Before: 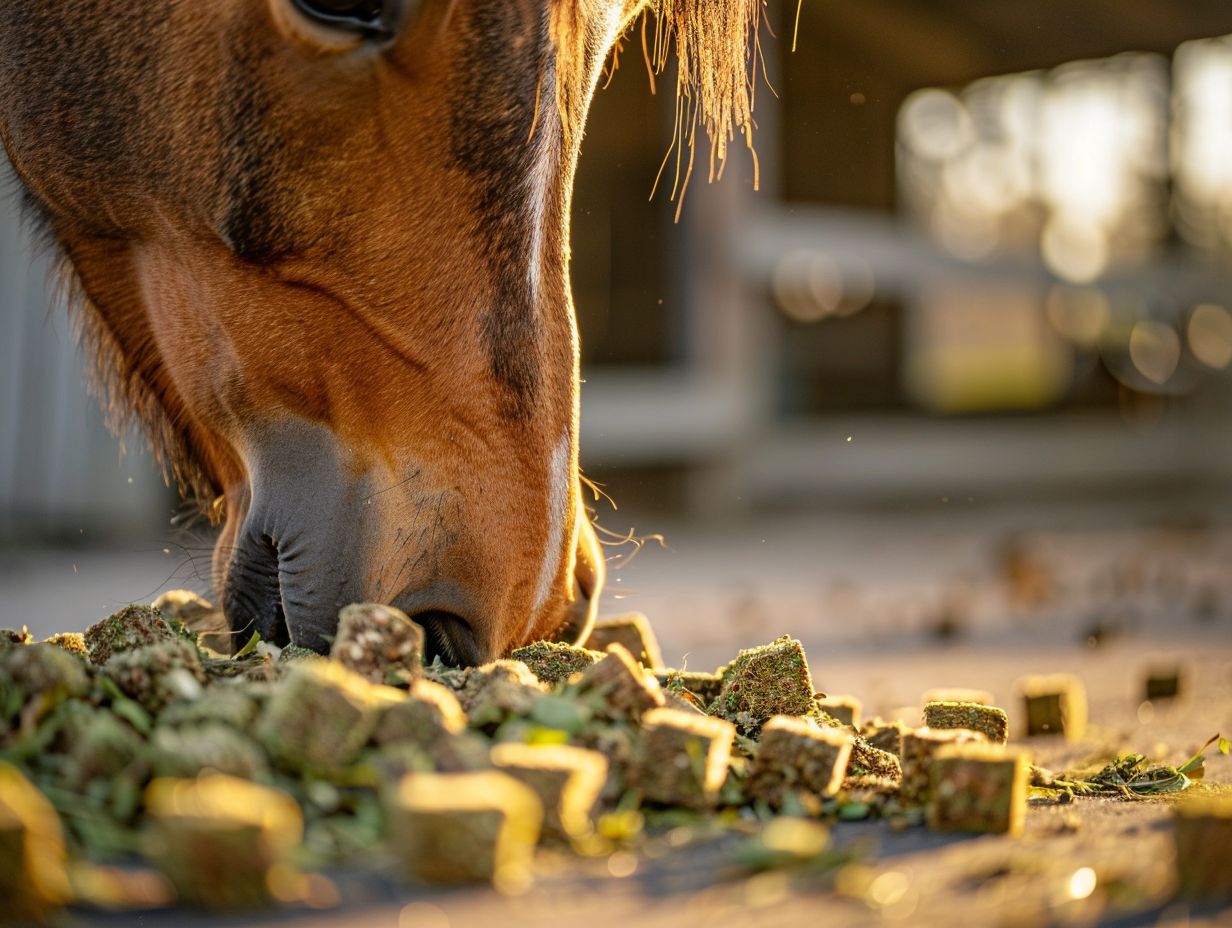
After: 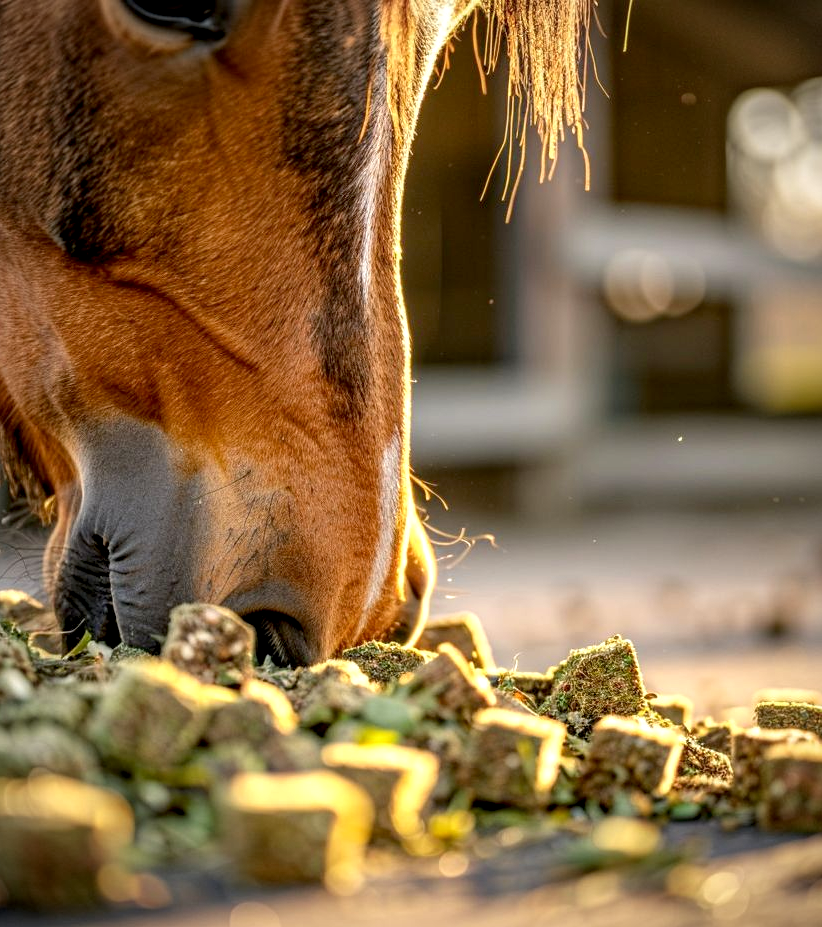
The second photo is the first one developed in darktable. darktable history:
crop and rotate: left 13.762%, right 19.486%
exposure: black level correction 0.005, exposure 0.418 EV, compensate highlight preservation false
vignetting: brightness -0.433, saturation -0.194
local contrast: on, module defaults
